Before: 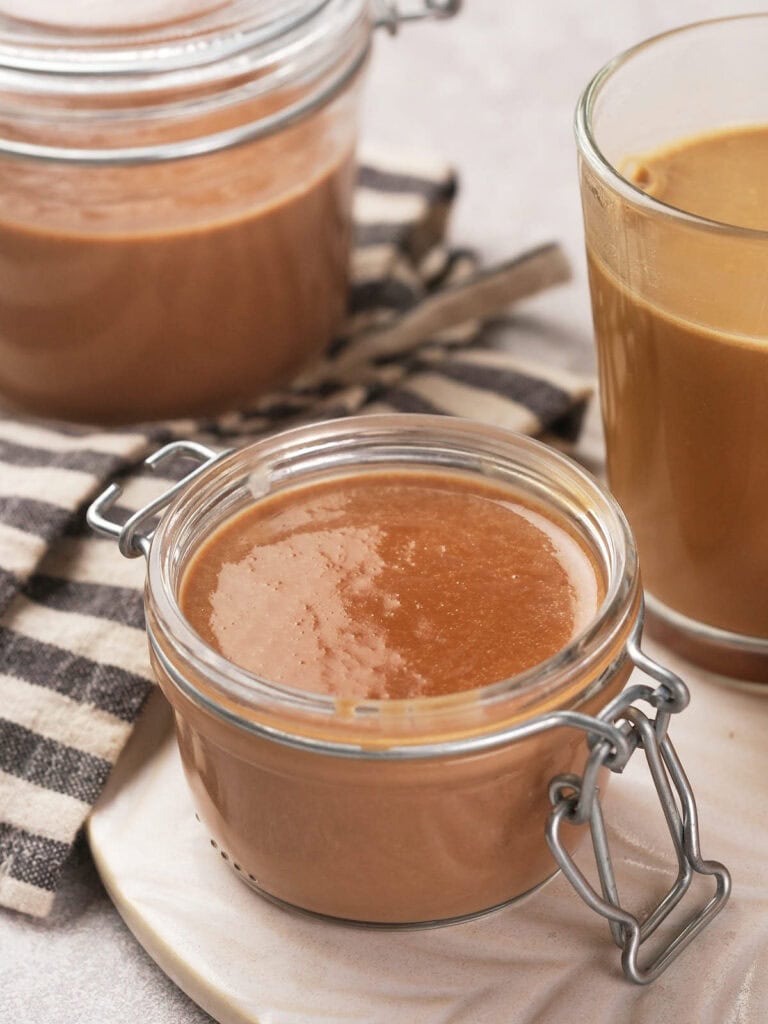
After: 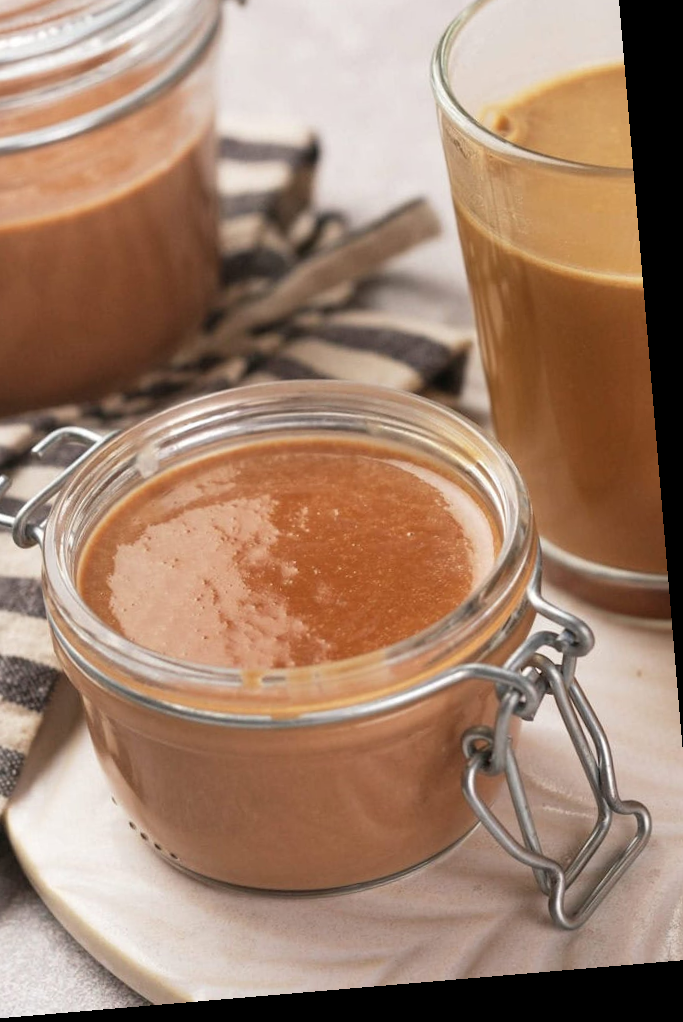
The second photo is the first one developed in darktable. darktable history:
rotate and perspective: rotation -4.86°, automatic cropping off
crop and rotate: left 17.959%, top 5.771%, right 1.742%
